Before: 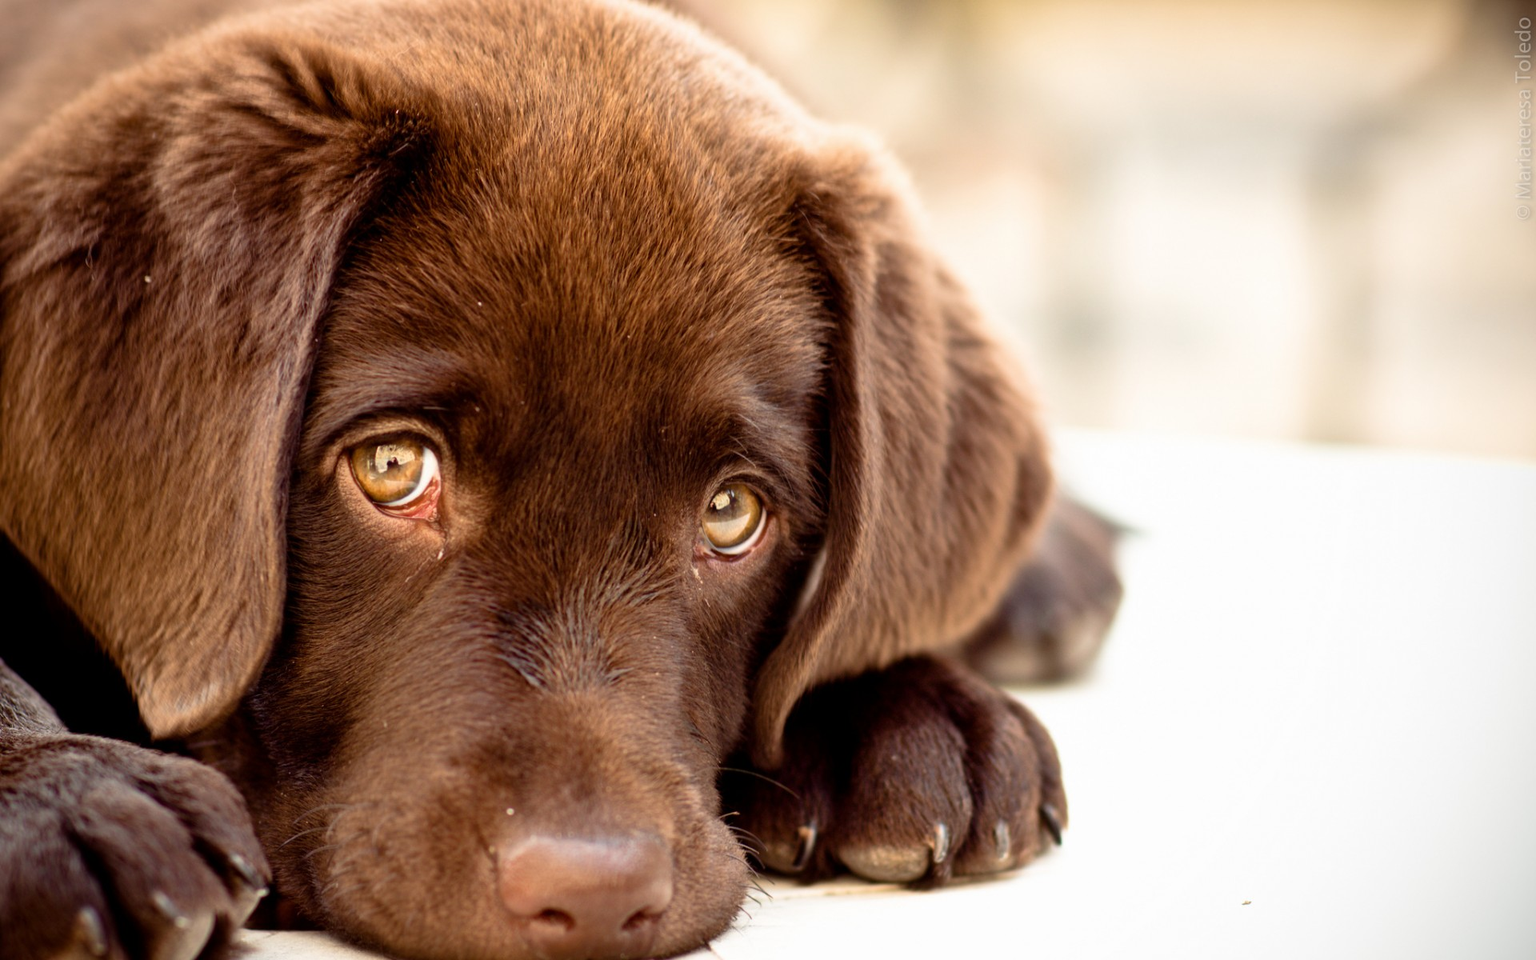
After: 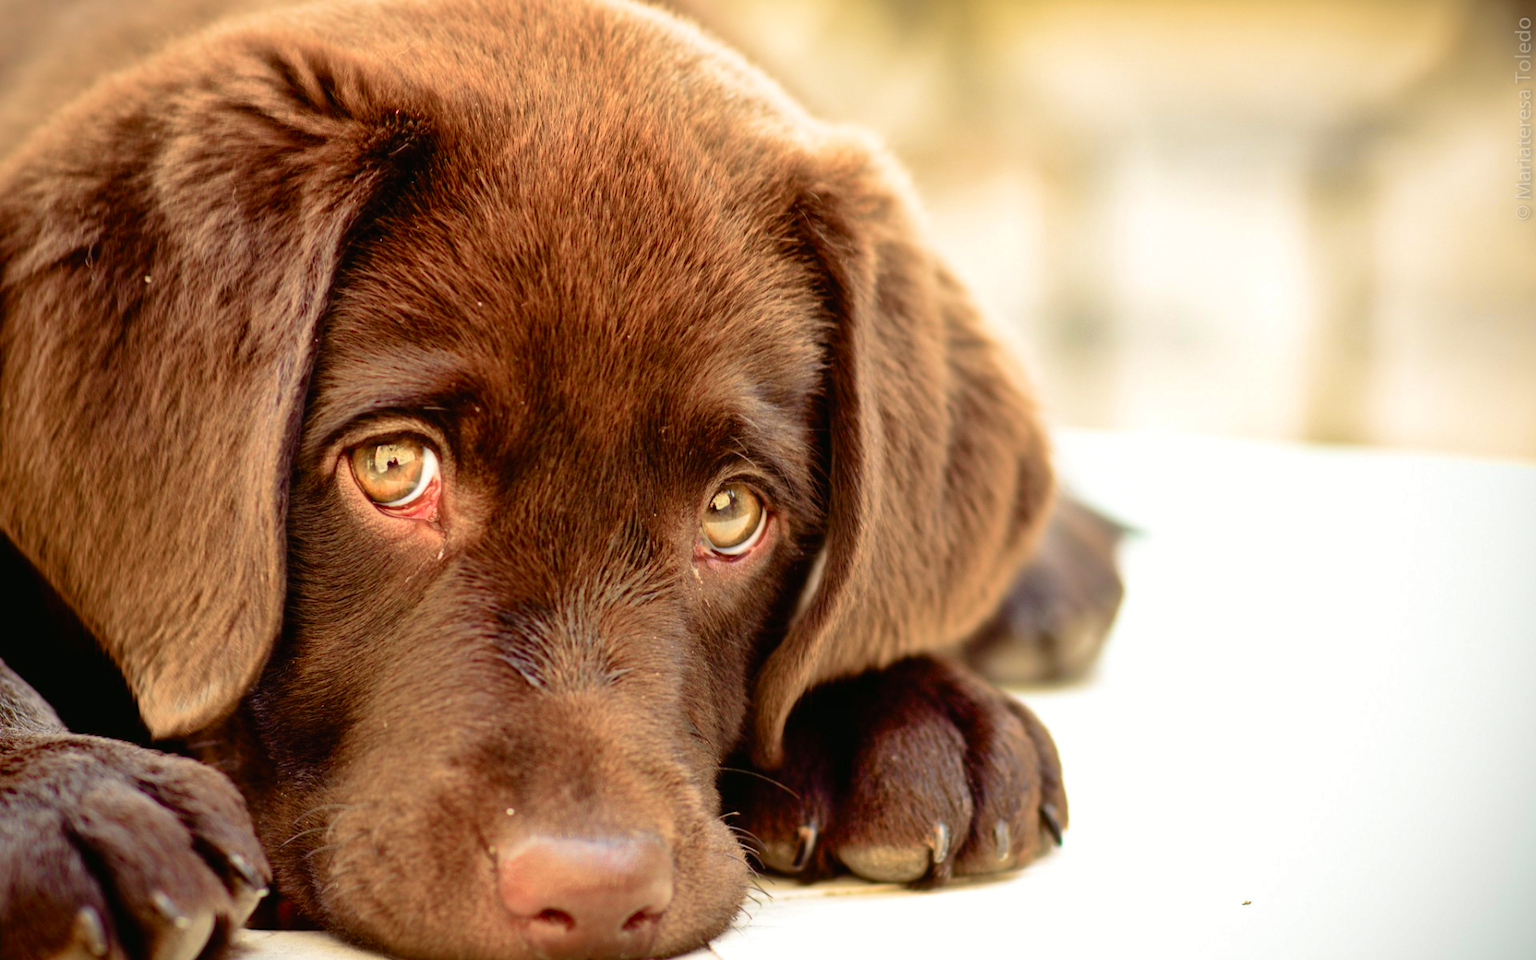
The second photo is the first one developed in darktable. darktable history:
velvia: on, module defaults
tone curve: curves: ch0 [(0, 0.008) (0.107, 0.091) (0.283, 0.287) (0.461, 0.498) (0.64, 0.679) (0.822, 0.841) (0.998, 0.978)]; ch1 [(0, 0) (0.316, 0.349) (0.466, 0.442) (0.502, 0.5) (0.527, 0.519) (0.561, 0.553) (0.608, 0.629) (0.669, 0.704) (0.859, 0.899) (1, 1)]; ch2 [(0, 0) (0.33, 0.301) (0.421, 0.443) (0.473, 0.498) (0.502, 0.504) (0.522, 0.525) (0.592, 0.61) (0.705, 0.7) (1, 1)], color space Lab, independent channels, preserve colors none
shadows and highlights: on, module defaults
exposure: exposure 0.15 EV, compensate highlight preservation false
